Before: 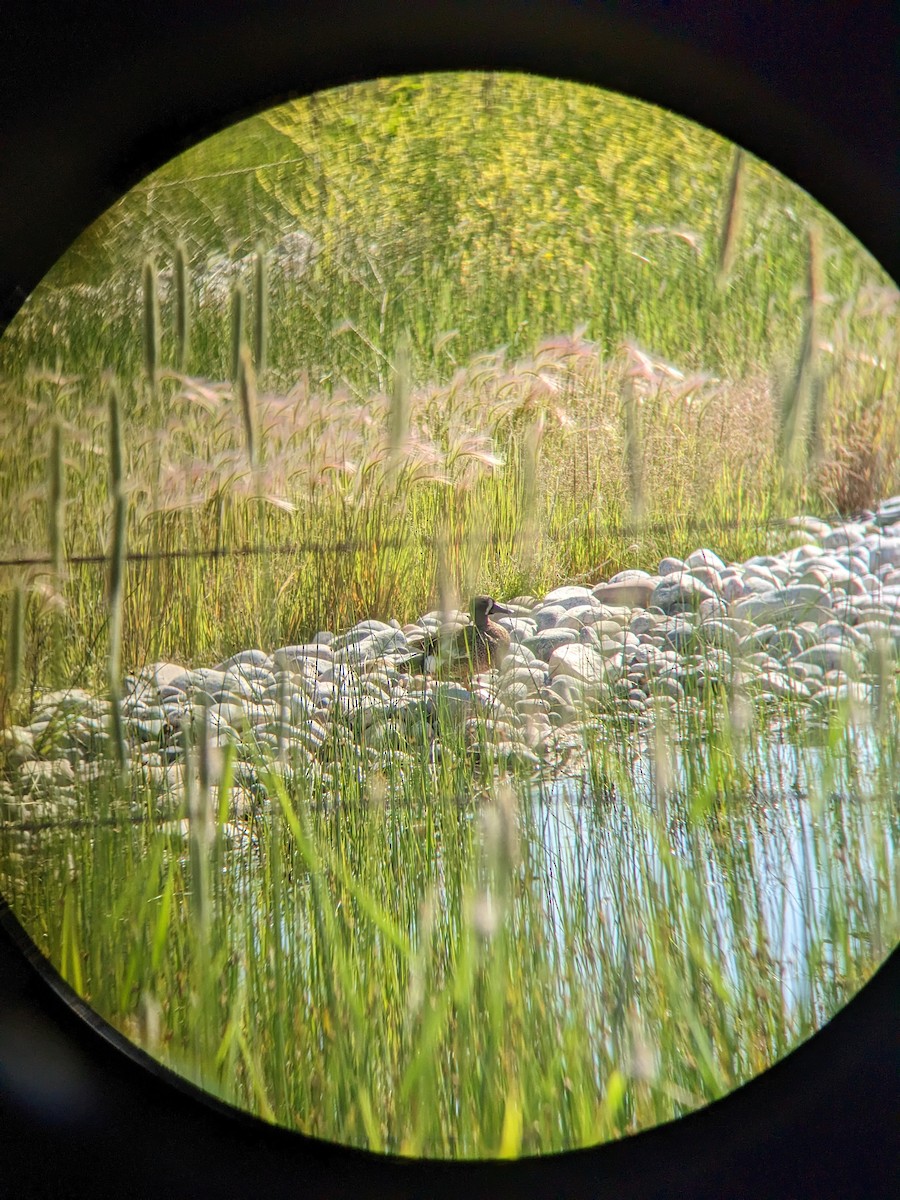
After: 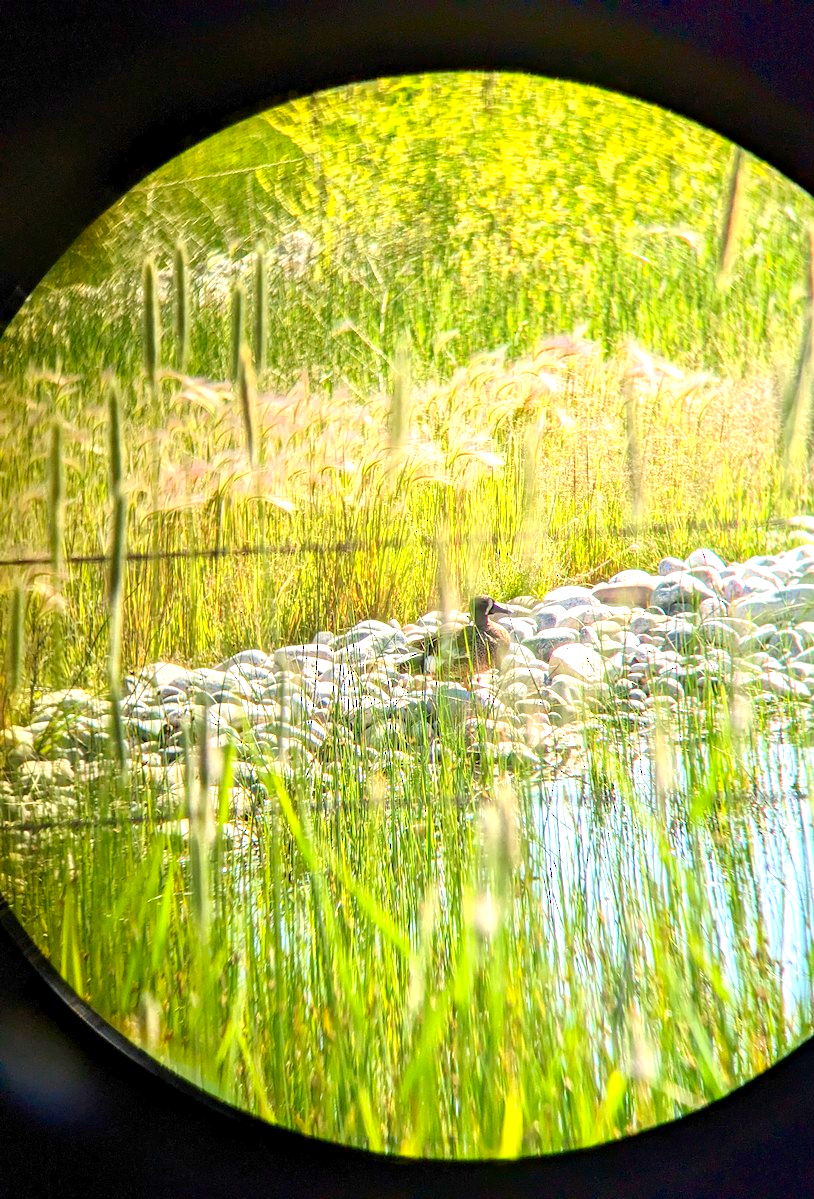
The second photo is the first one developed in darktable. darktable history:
crop: right 9.509%, bottom 0.031%
contrast brightness saturation: contrast 0.09, saturation 0.28
haze removal: compatibility mode true, adaptive false
exposure: black level correction 0.001, exposure 0.955 EV, compensate exposure bias true, compensate highlight preservation false
